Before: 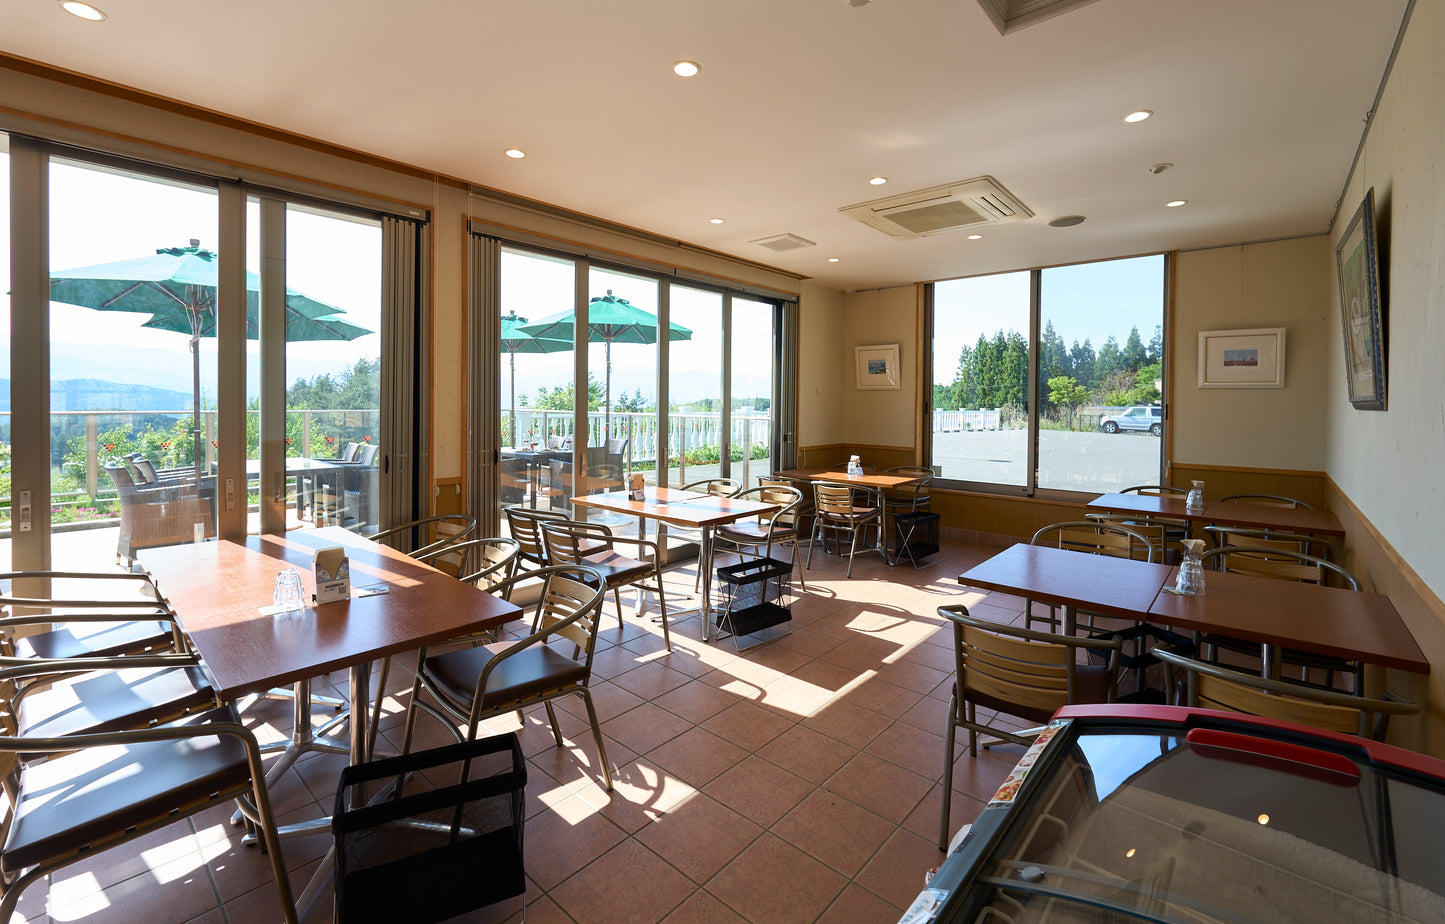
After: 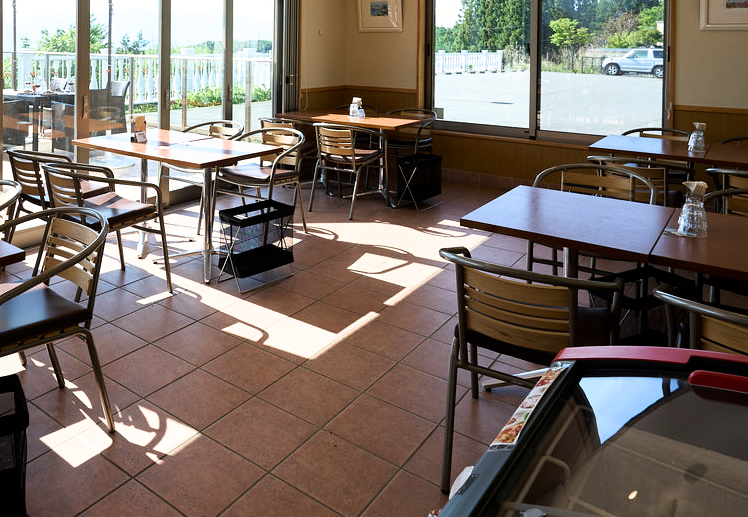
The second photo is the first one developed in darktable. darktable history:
filmic rgb: white relative exposure 2.45 EV, hardness 6.33
crop: left 34.479%, top 38.822%, right 13.718%, bottom 5.172%
